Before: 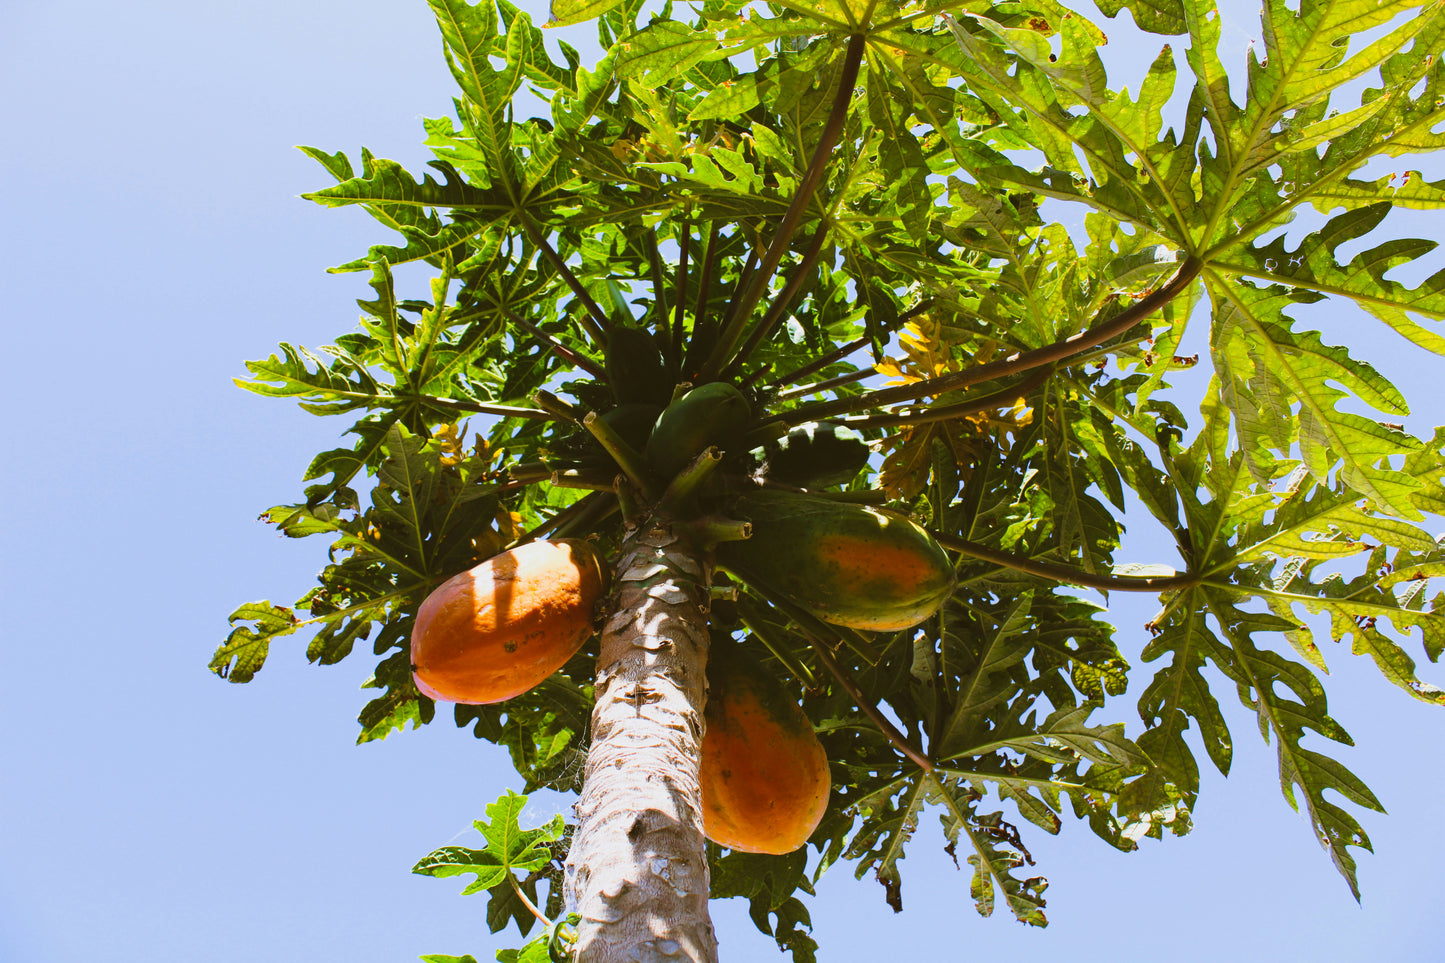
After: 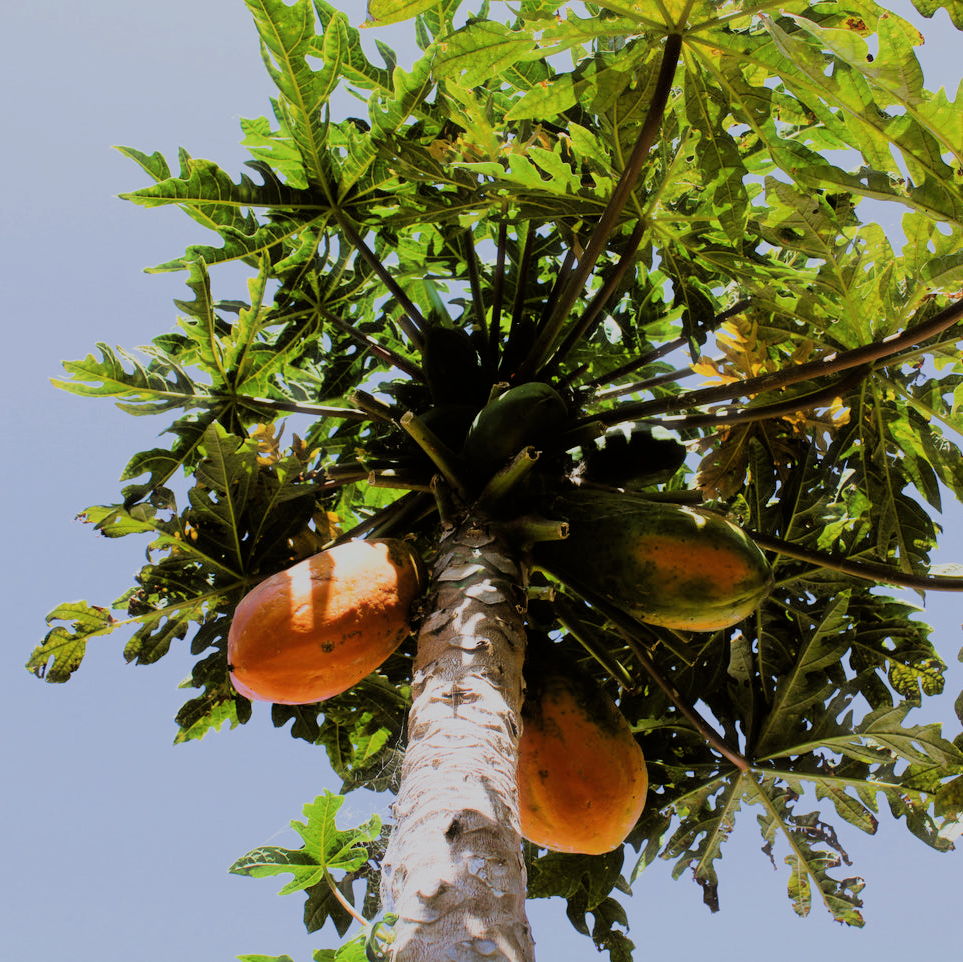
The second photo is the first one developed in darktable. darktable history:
filmic rgb: black relative exposure -4.38 EV, white relative exposure 4.56 EV, hardness 2.37, contrast 1.05
crop and rotate: left 12.673%, right 20.66%
haze removal: strength -0.1, adaptive false
